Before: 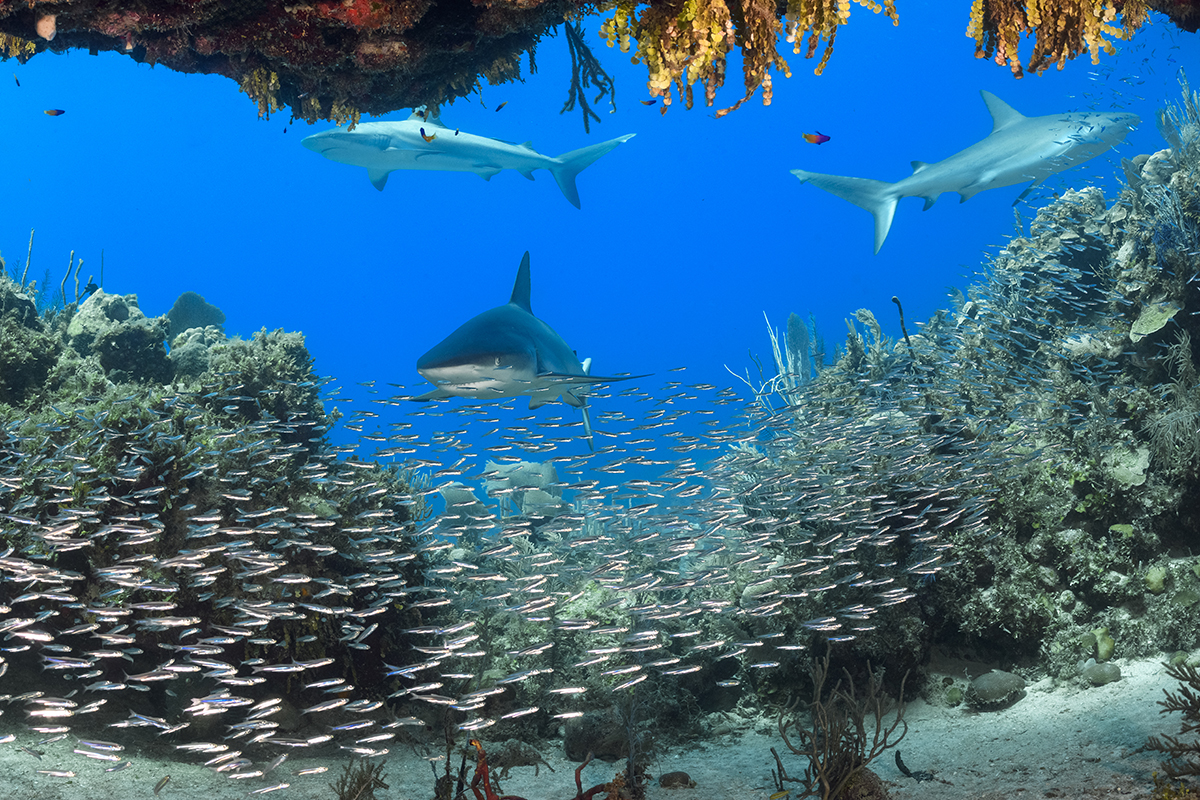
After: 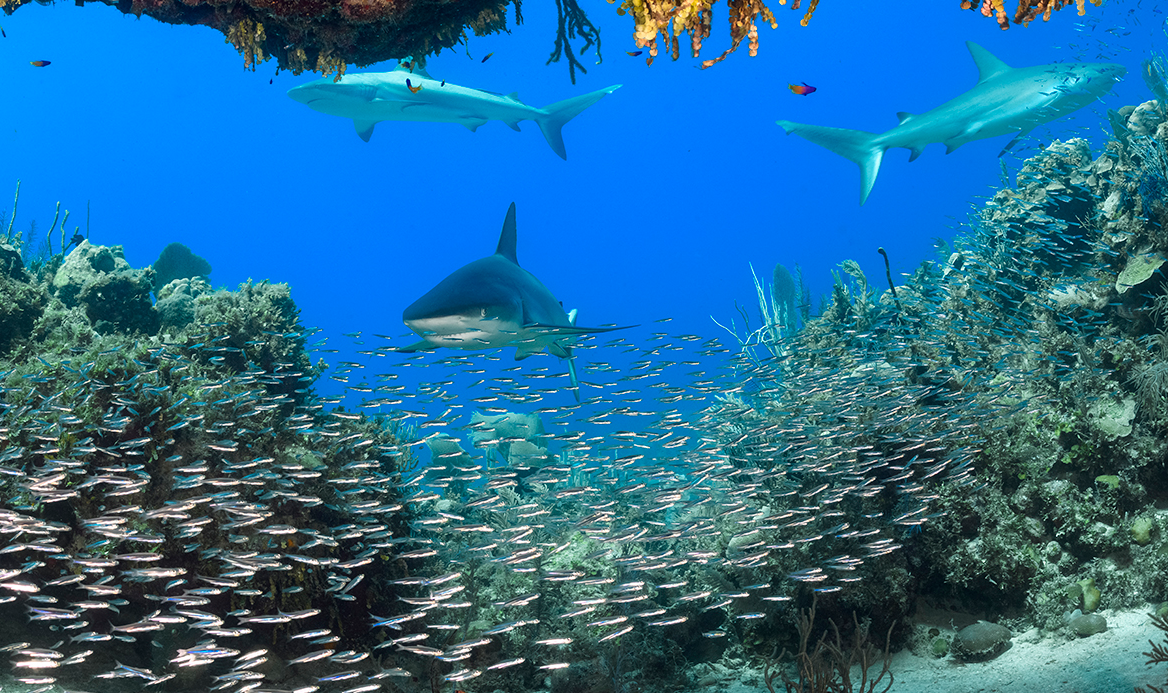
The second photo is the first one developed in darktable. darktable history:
crop: left 1.233%, top 6.179%, right 1.363%, bottom 7.175%
